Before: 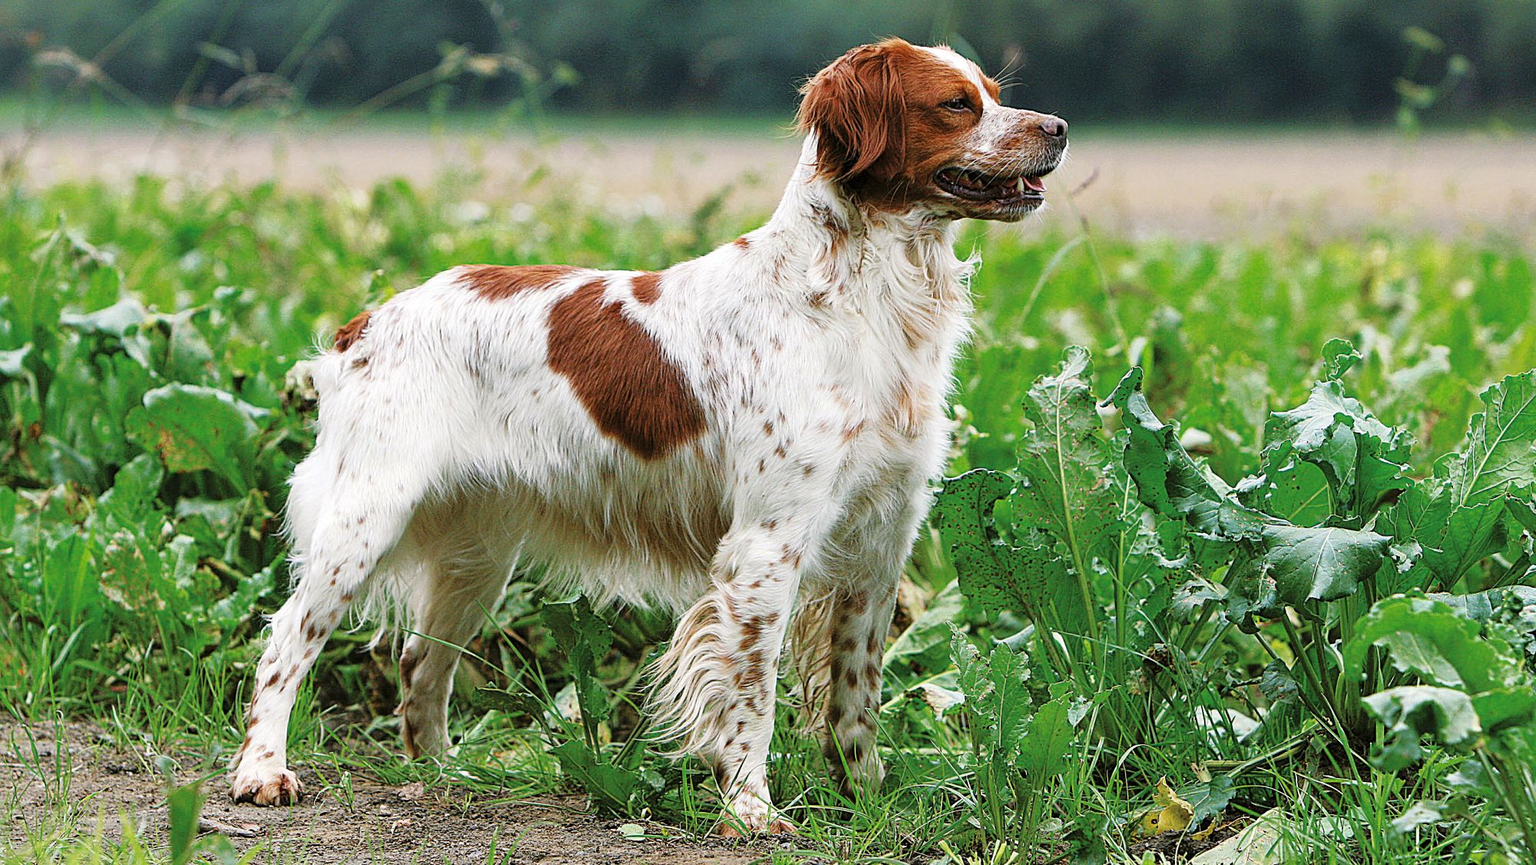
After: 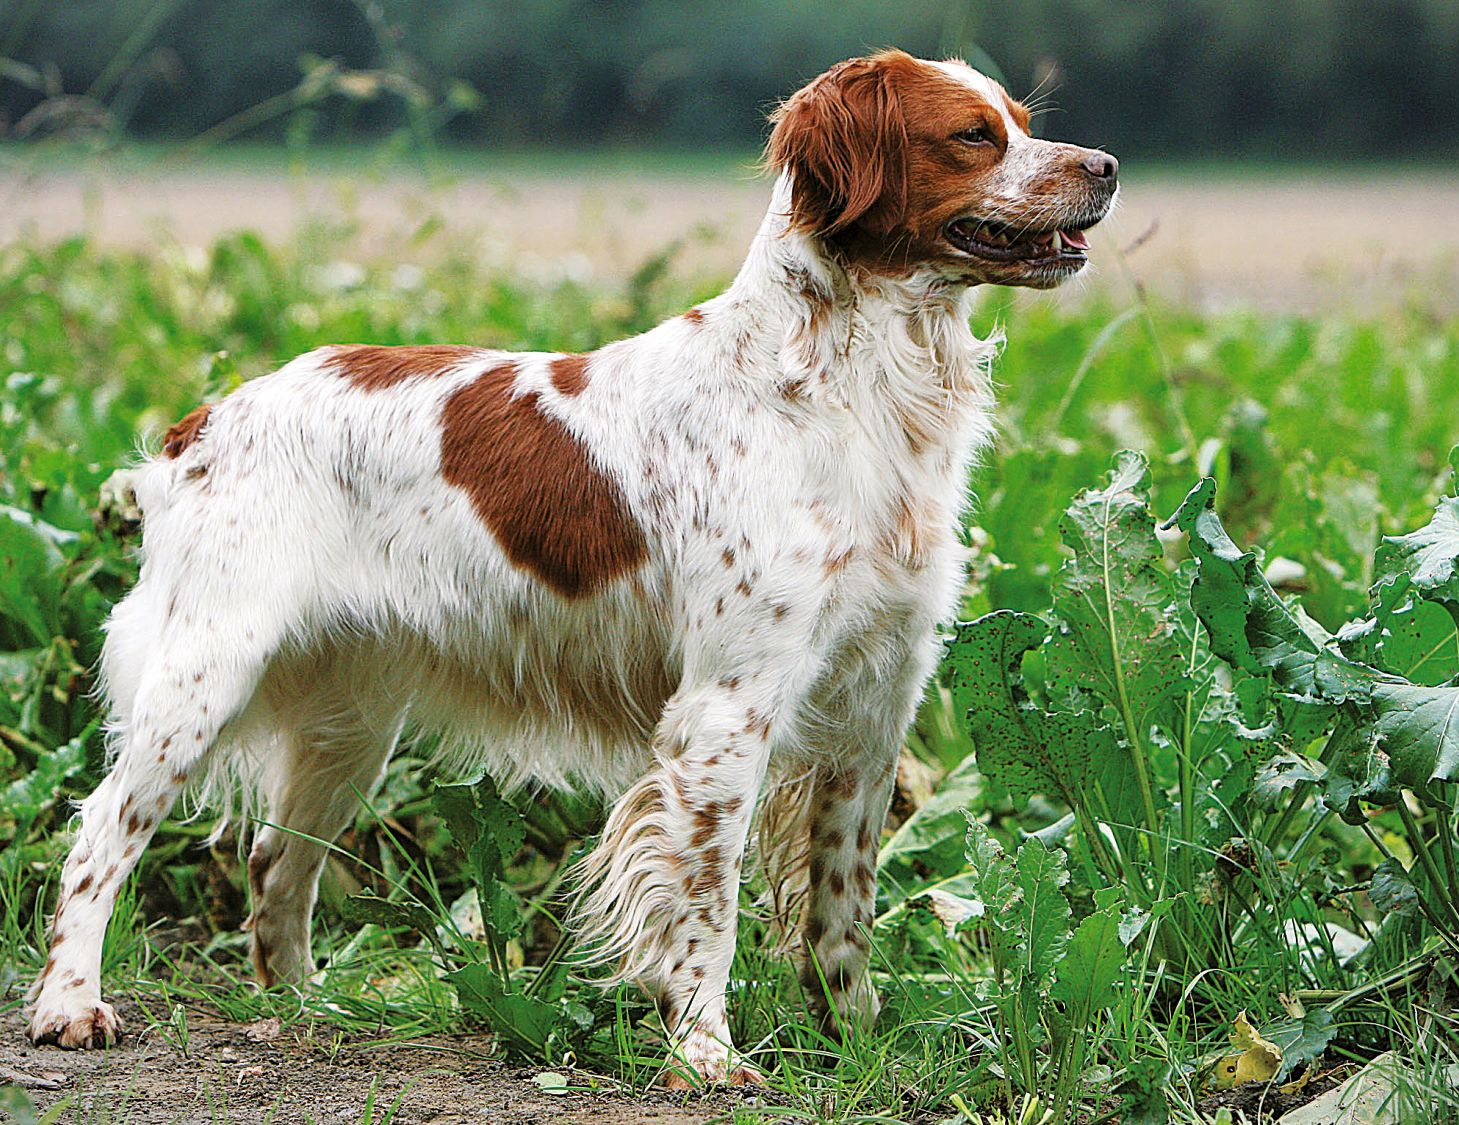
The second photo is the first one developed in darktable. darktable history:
shadows and highlights: shadows 37.58, highlights -27.2, soften with gaussian
vignetting: fall-off start 100.4%, fall-off radius 70.99%, width/height ratio 1.171
crop: left 13.62%, right 13.429%
